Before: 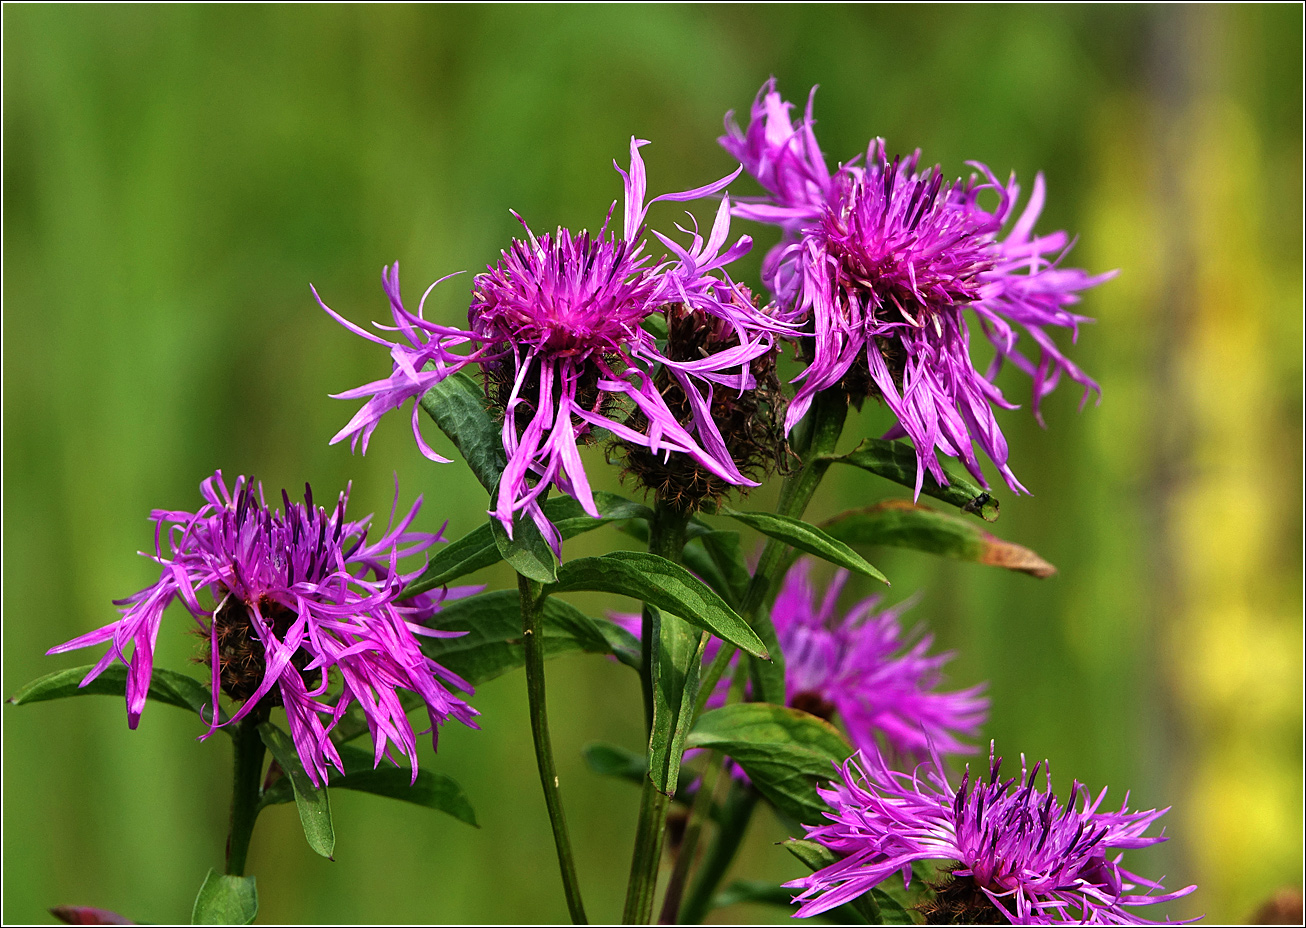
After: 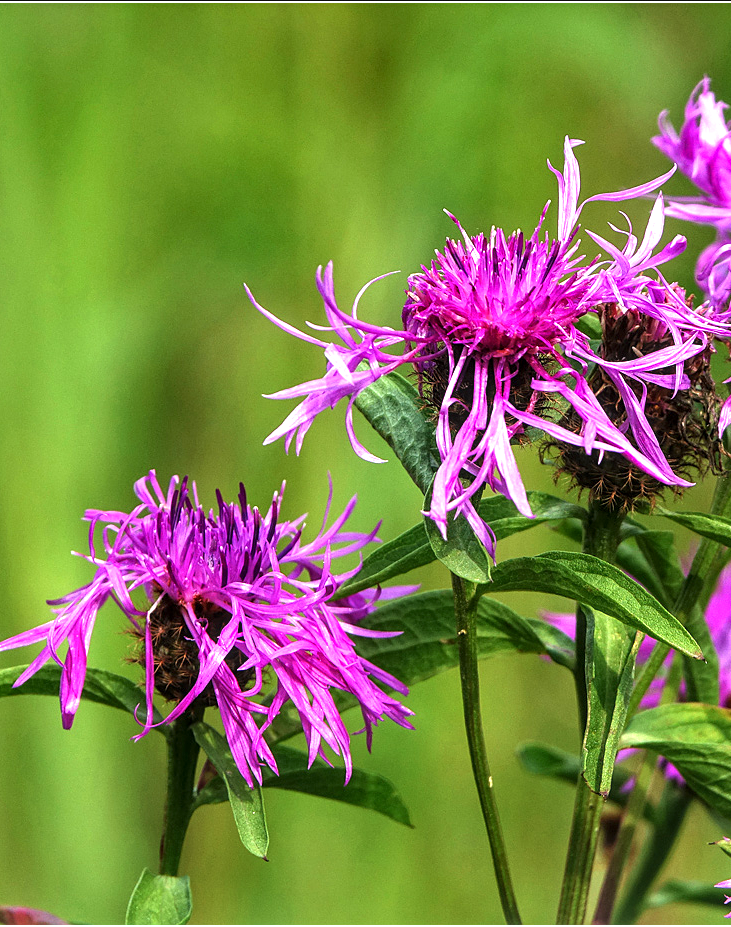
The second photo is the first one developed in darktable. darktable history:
exposure: exposure 0.94 EV, compensate exposure bias true, compensate highlight preservation false
local contrast: on, module defaults
crop: left 5.123%, right 38.896%
tone equalizer: edges refinement/feathering 500, mask exposure compensation -1.57 EV, preserve details no
